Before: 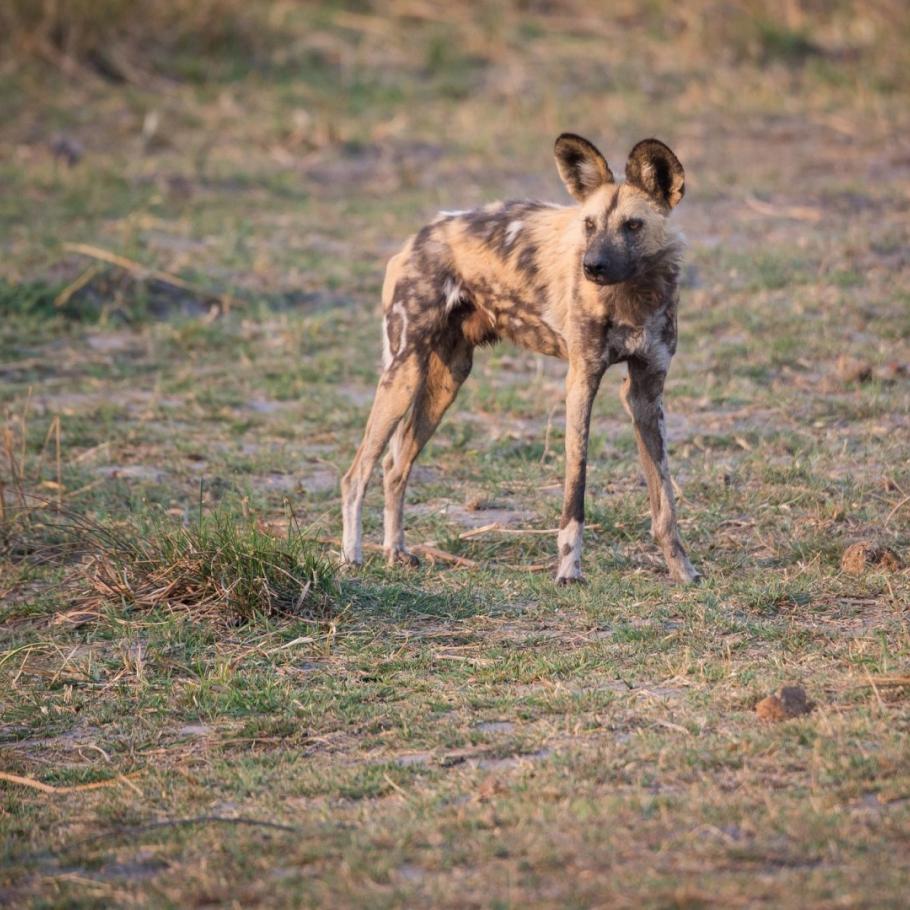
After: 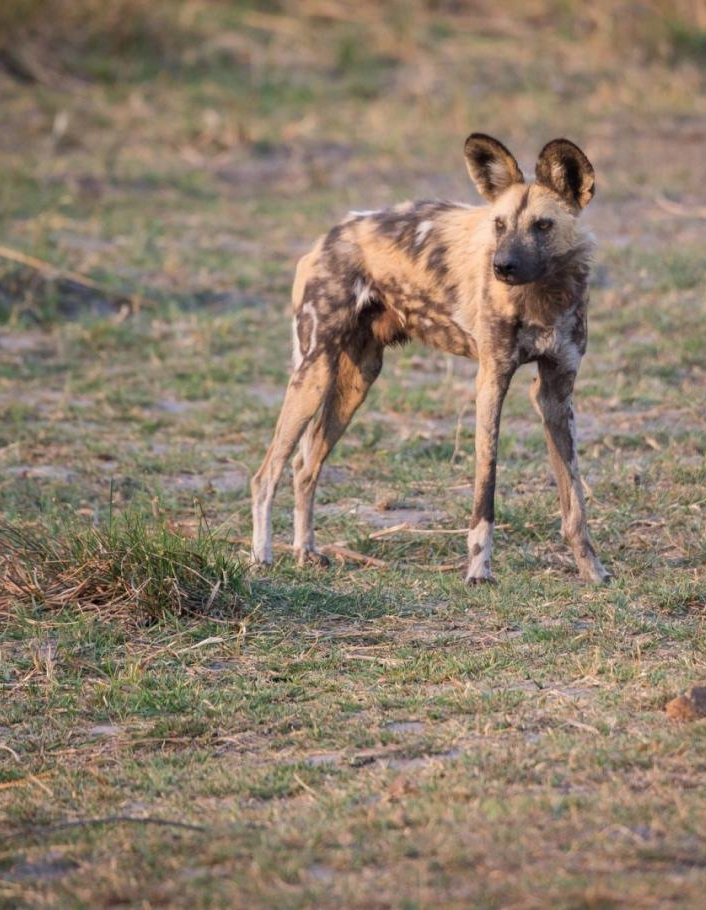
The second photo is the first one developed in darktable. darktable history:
crop: left 9.9%, right 12.472%
